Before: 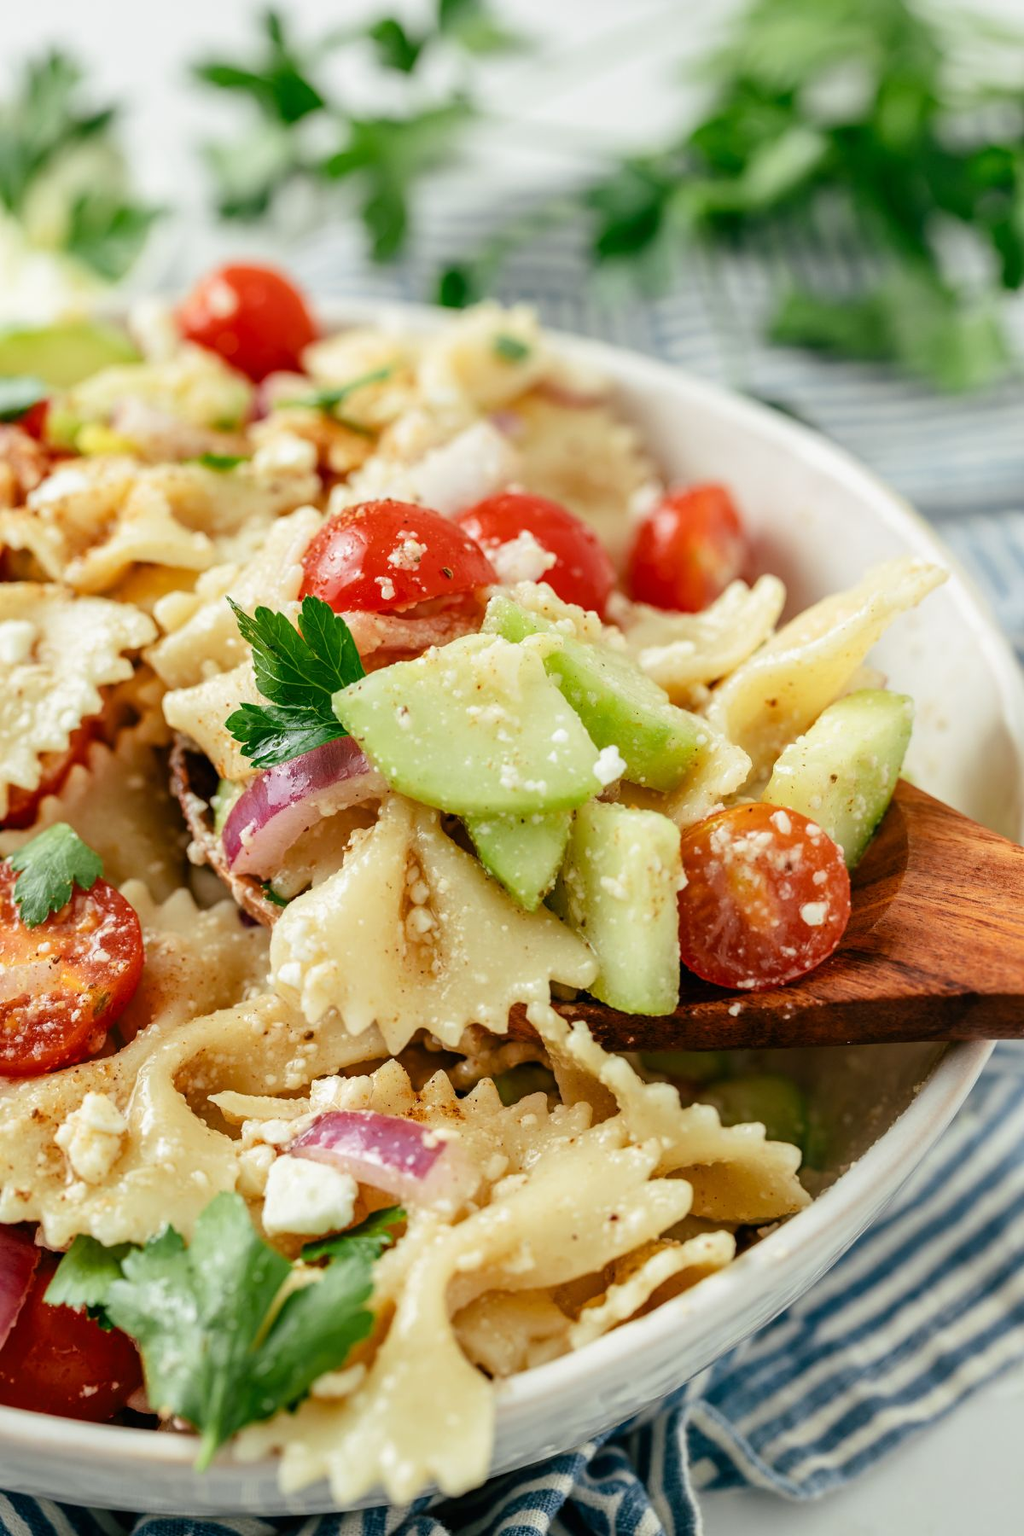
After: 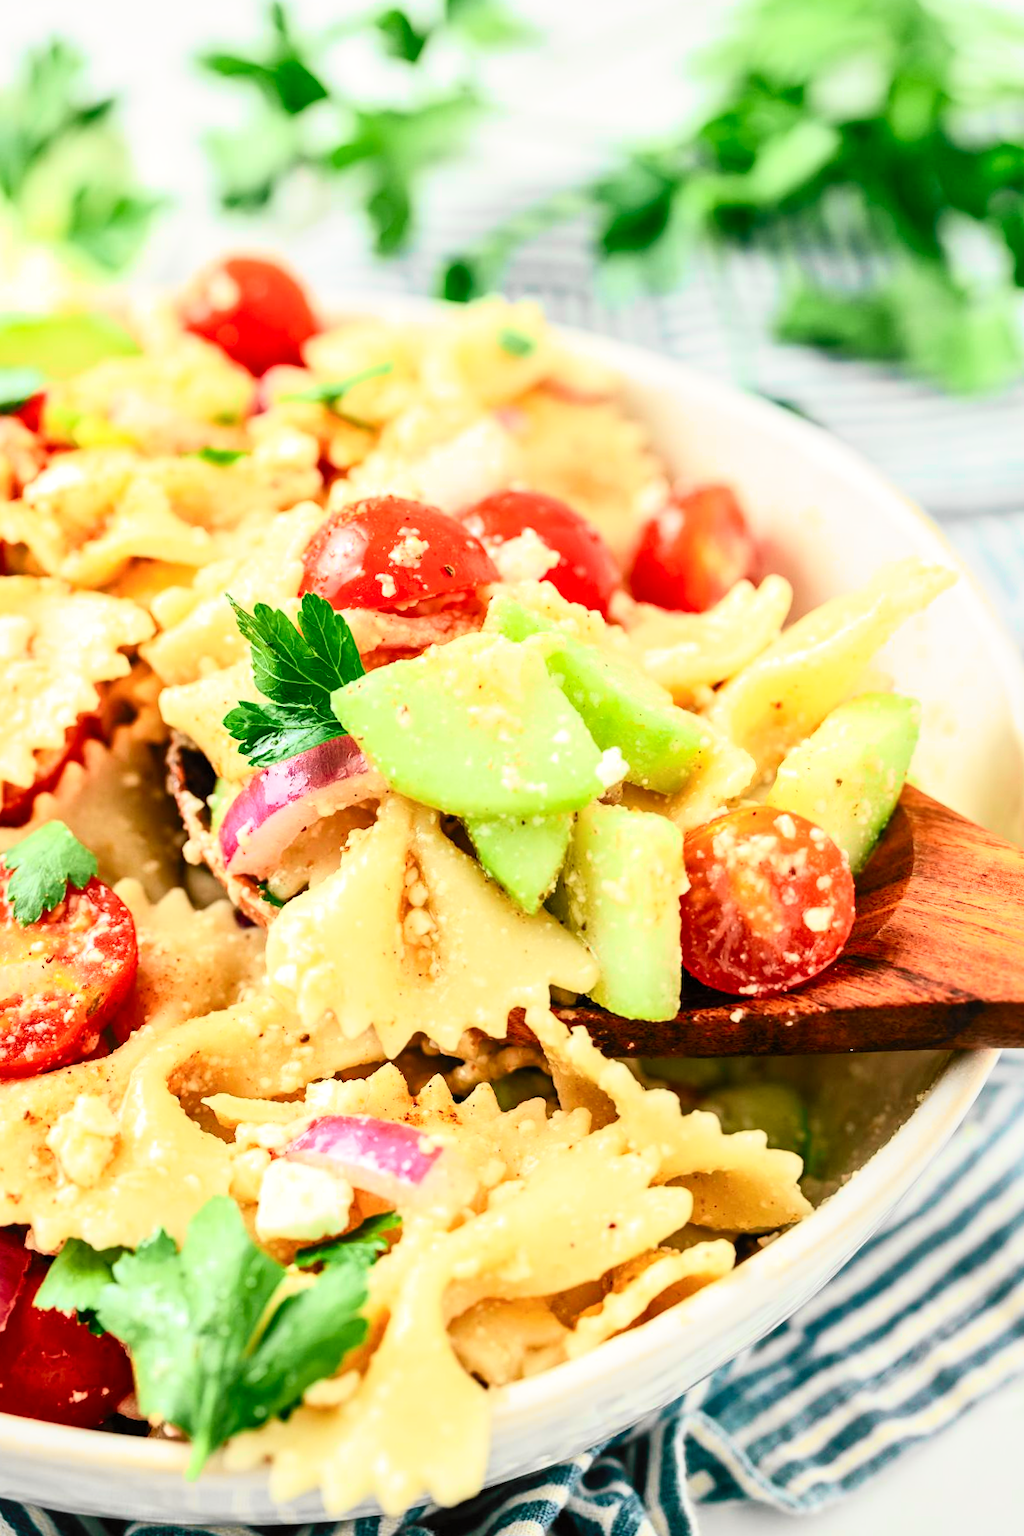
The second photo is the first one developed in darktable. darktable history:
local contrast: mode bilateral grid, contrast 20, coarseness 50, detail 120%, midtone range 0.2
tone curve: curves: ch0 [(0, 0) (0.055, 0.057) (0.258, 0.307) (0.434, 0.543) (0.517, 0.657) (0.745, 0.874) (1, 1)]; ch1 [(0, 0) (0.346, 0.307) (0.418, 0.383) (0.46, 0.439) (0.482, 0.493) (0.502, 0.503) (0.517, 0.514) (0.55, 0.561) (0.588, 0.603) (0.646, 0.688) (1, 1)]; ch2 [(0, 0) (0.346, 0.34) (0.431, 0.45) (0.485, 0.499) (0.5, 0.503) (0.527, 0.525) (0.545, 0.562) (0.679, 0.706) (1, 1)], color space Lab, independent channels, preserve colors none
contrast brightness saturation: contrast 0.2, brightness 0.16, saturation 0.22
crop and rotate: angle -0.5°
